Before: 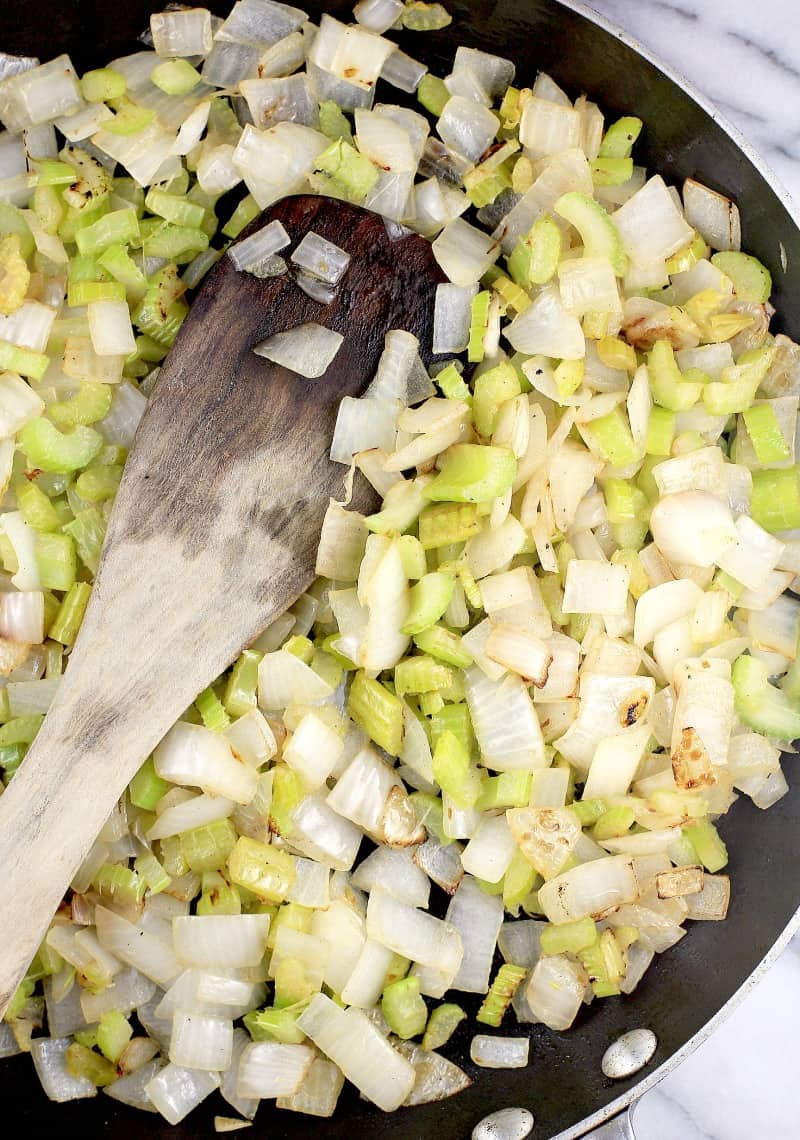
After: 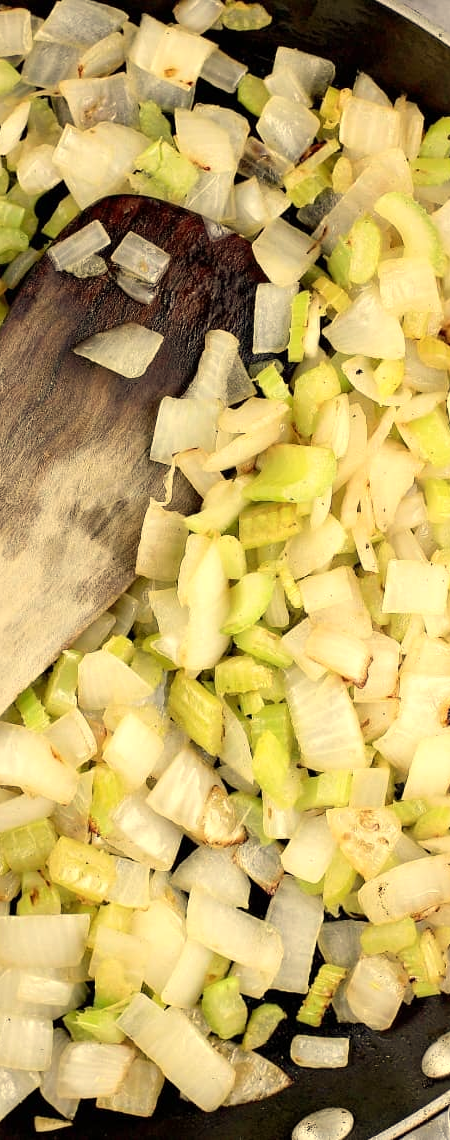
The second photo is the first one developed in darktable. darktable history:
white balance: red 1.08, blue 0.791
crop and rotate: left 22.516%, right 21.234%
